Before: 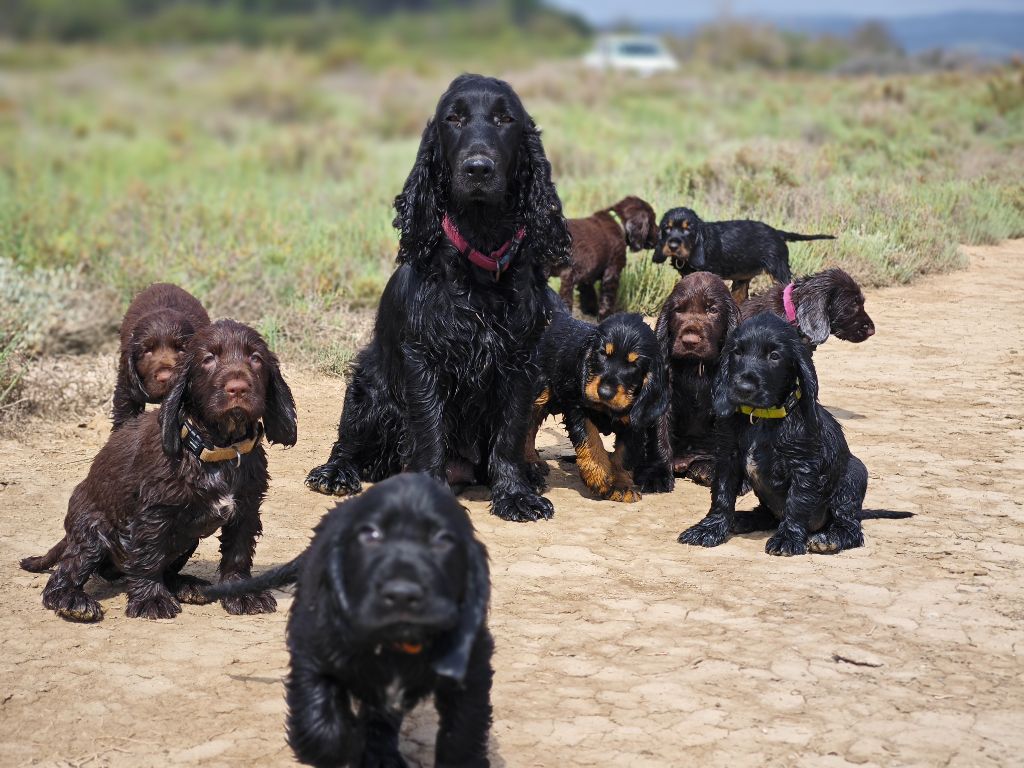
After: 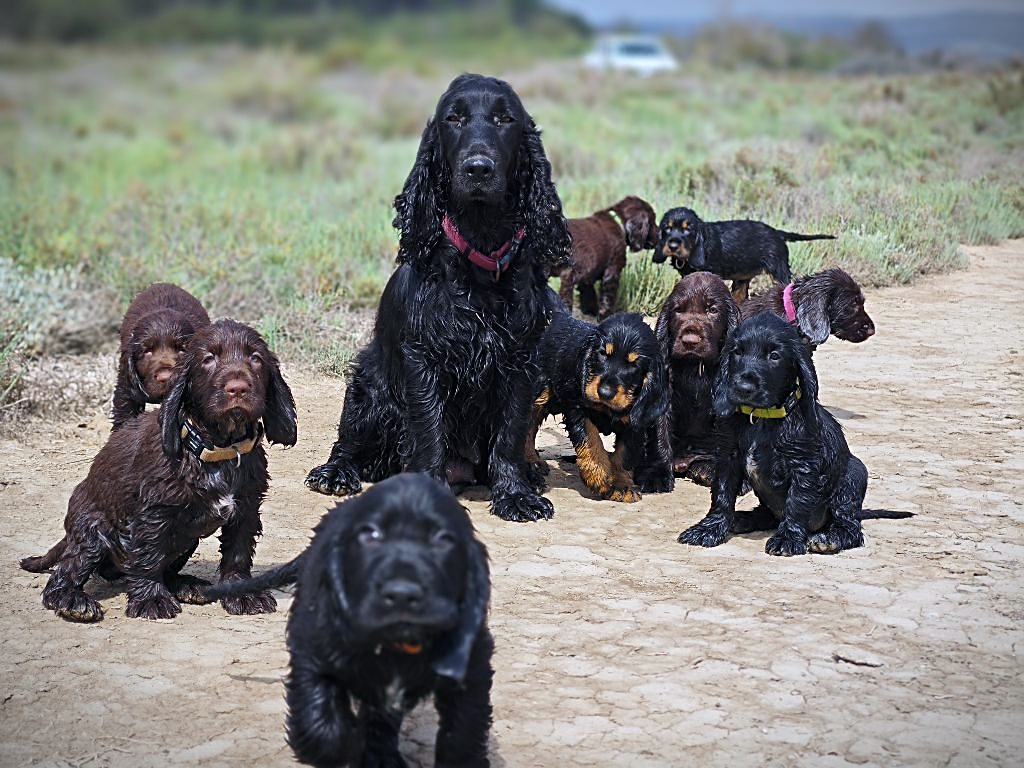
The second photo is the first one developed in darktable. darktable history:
sharpen: on, module defaults
color calibration: x 0.37, y 0.382, temperature 4312.95 K
vignetting: fall-off start 99.32%, width/height ratio 1.324
